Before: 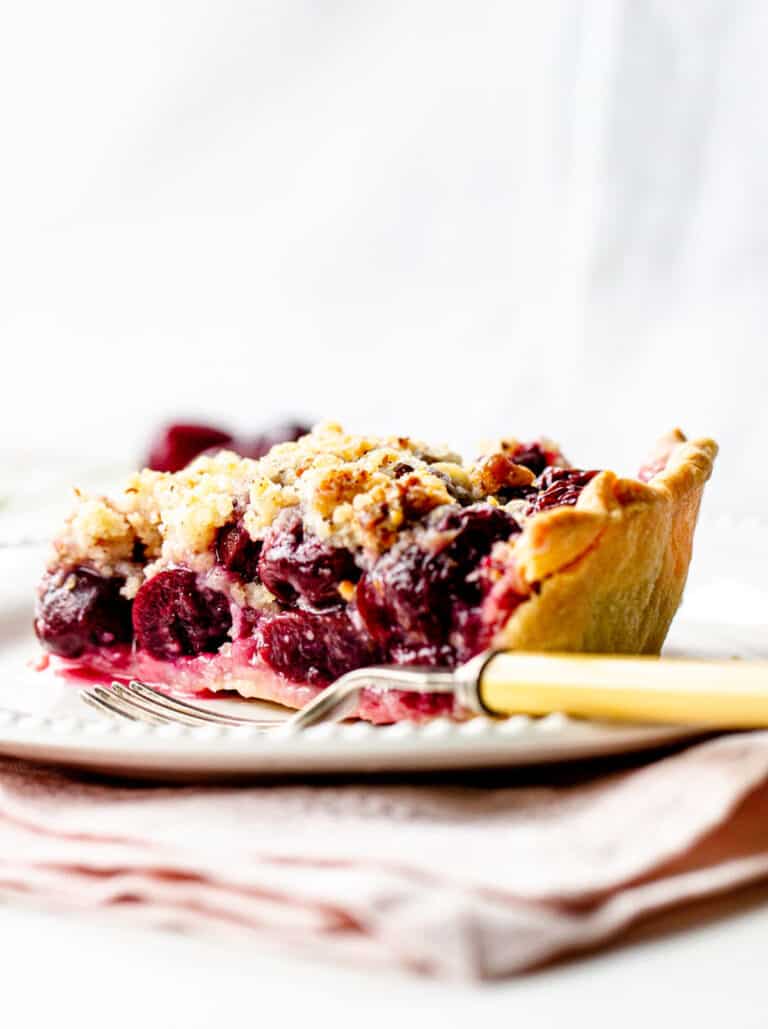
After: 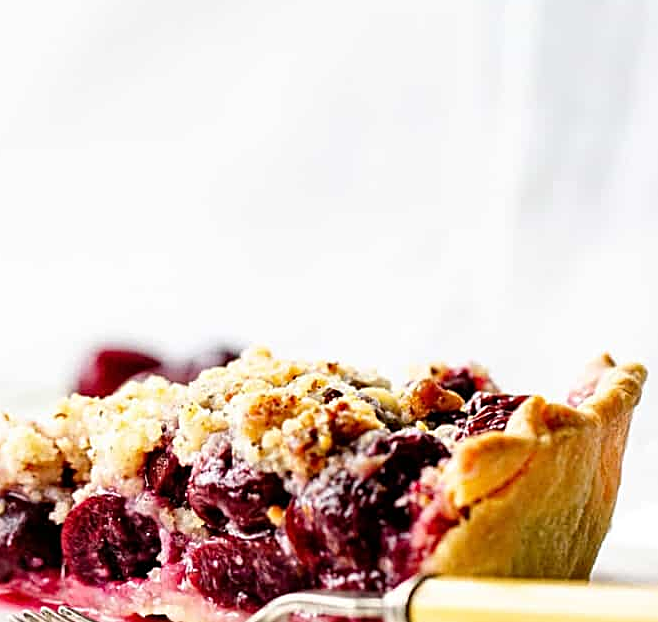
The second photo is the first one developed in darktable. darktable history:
sharpen: amount 0.738
crop and rotate: left 9.279%, top 7.364%, right 4.998%, bottom 32.158%
